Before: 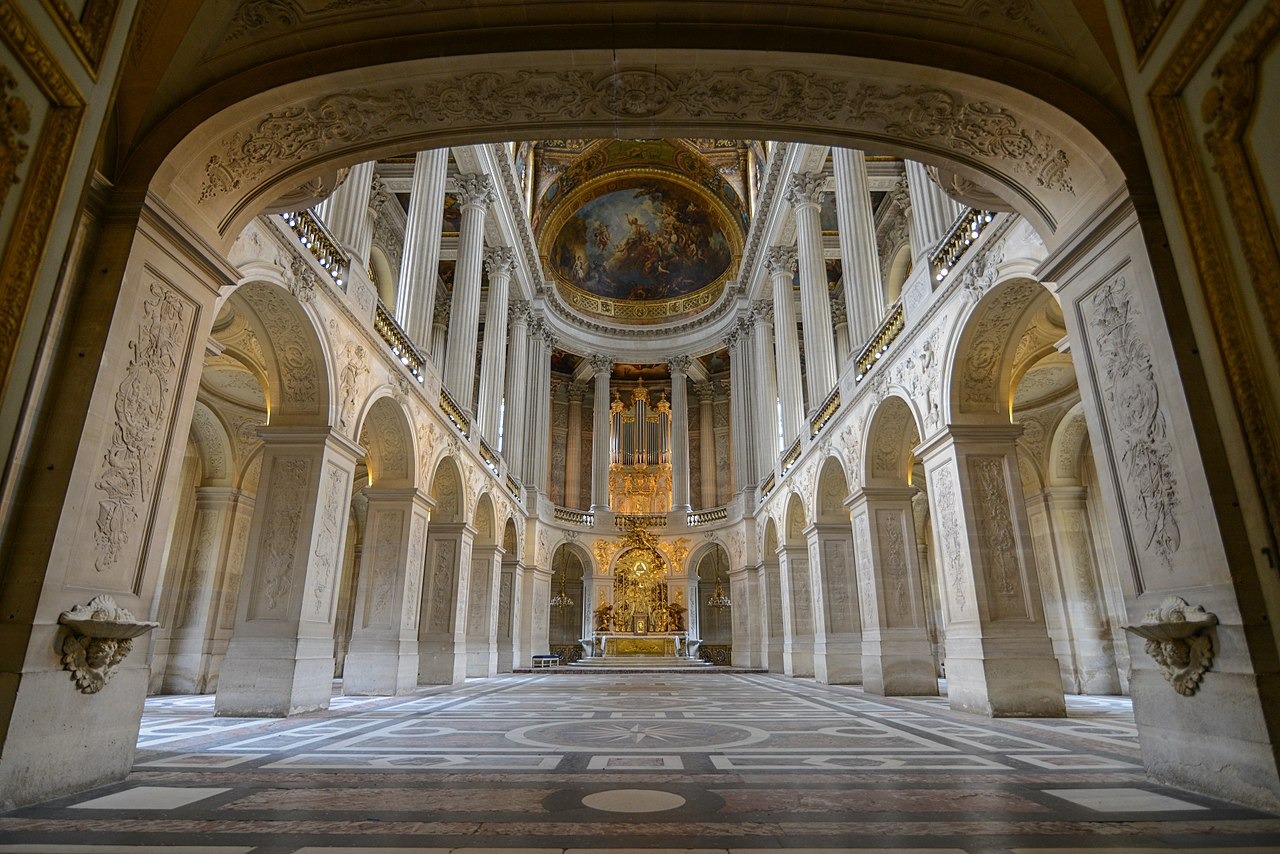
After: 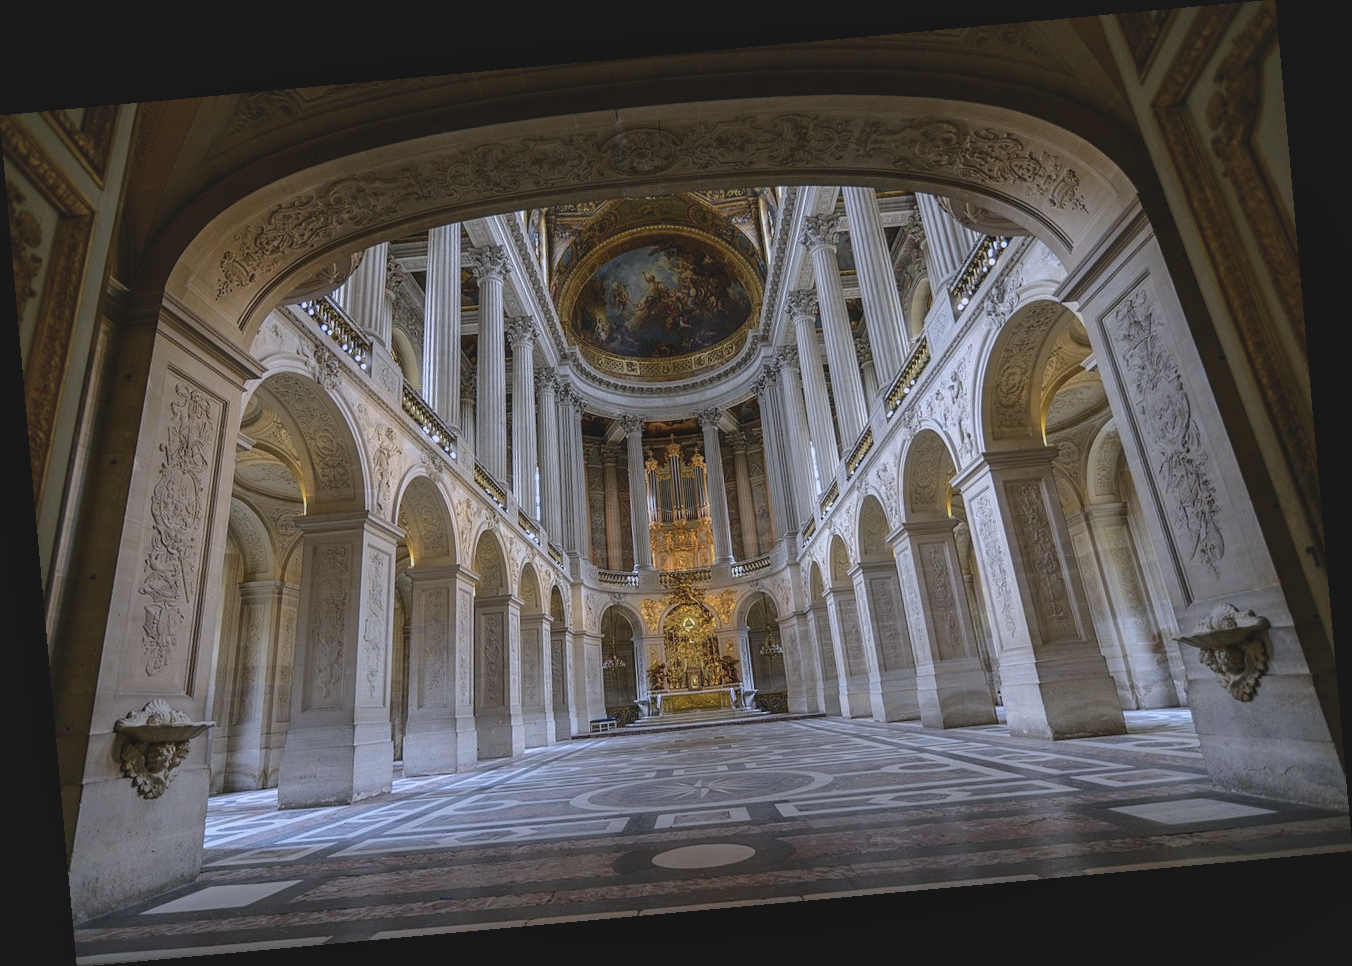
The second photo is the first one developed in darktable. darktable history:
exposure: black level correction -0.015, exposure -0.5 EV, compensate highlight preservation false
local contrast: on, module defaults
rotate and perspective: rotation -5.2°, automatic cropping off
white balance: red 0.967, blue 1.119, emerald 0.756
